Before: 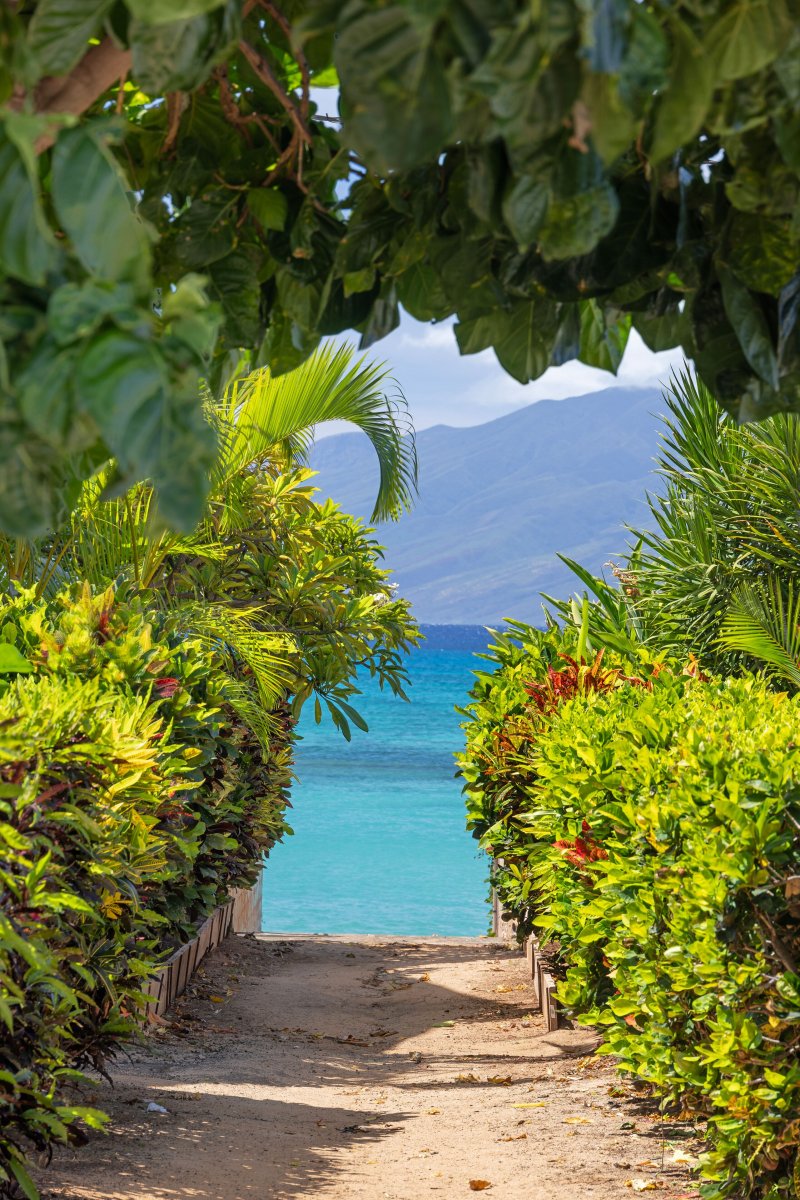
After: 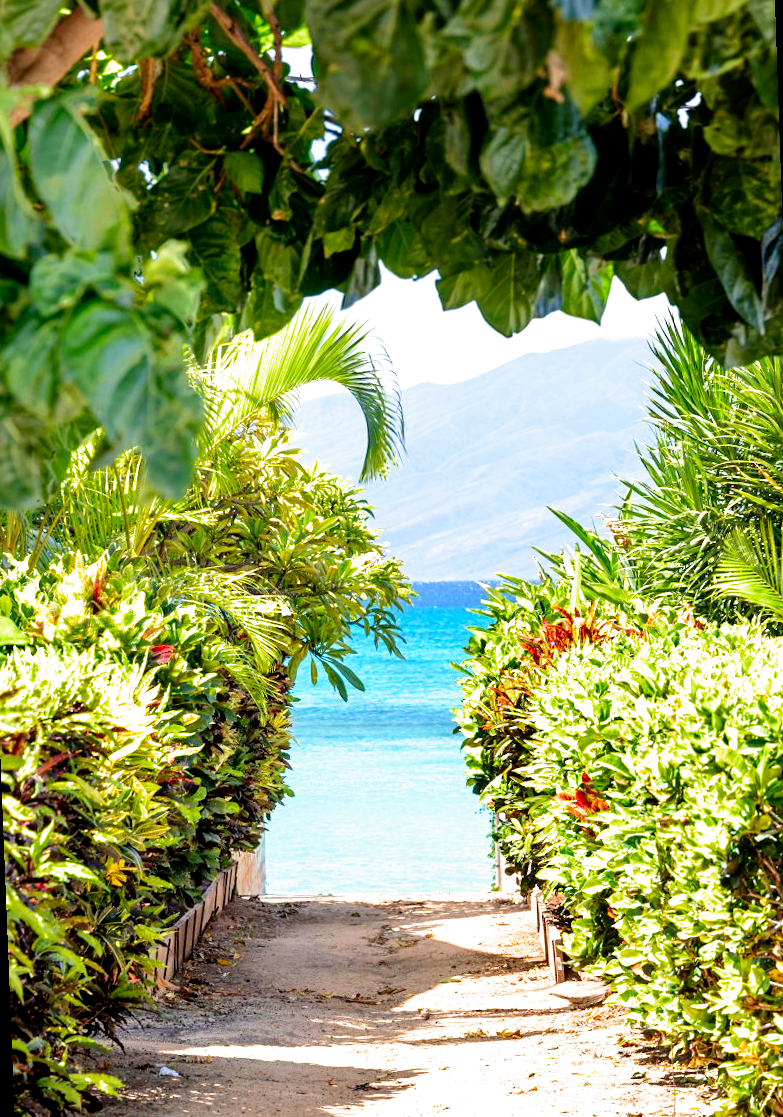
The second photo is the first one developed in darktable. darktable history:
filmic rgb: middle gray luminance 8.8%, black relative exposure -6.3 EV, white relative exposure 2.7 EV, threshold 6 EV, target black luminance 0%, hardness 4.74, latitude 73.47%, contrast 1.332, shadows ↔ highlights balance 10.13%, add noise in highlights 0, preserve chrominance no, color science v3 (2019), use custom middle-gray values true, iterations of high-quality reconstruction 0, contrast in highlights soft, enable highlight reconstruction true
rotate and perspective: rotation -2.12°, lens shift (vertical) 0.009, lens shift (horizontal) -0.008, automatic cropping original format, crop left 0.036, crop right 0.964, crop top 0.05, crop bottom 0.959
